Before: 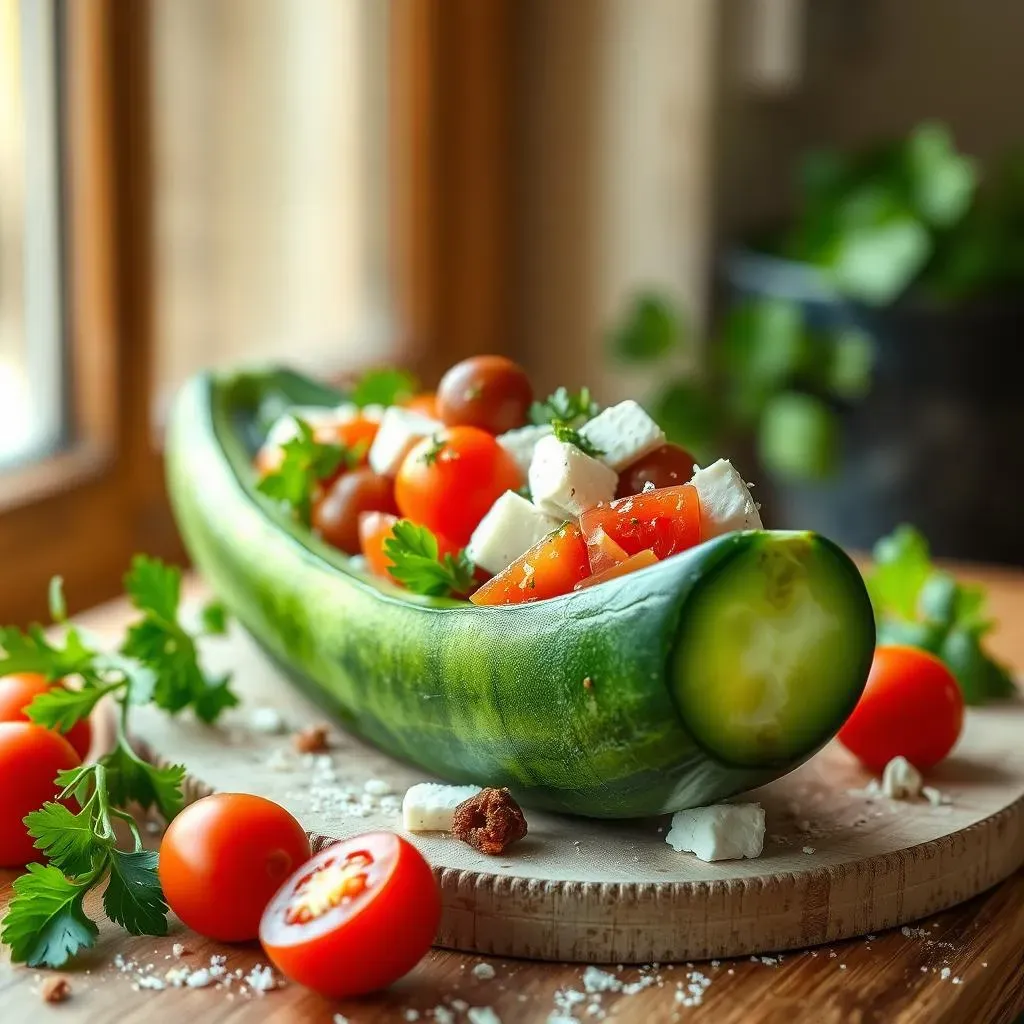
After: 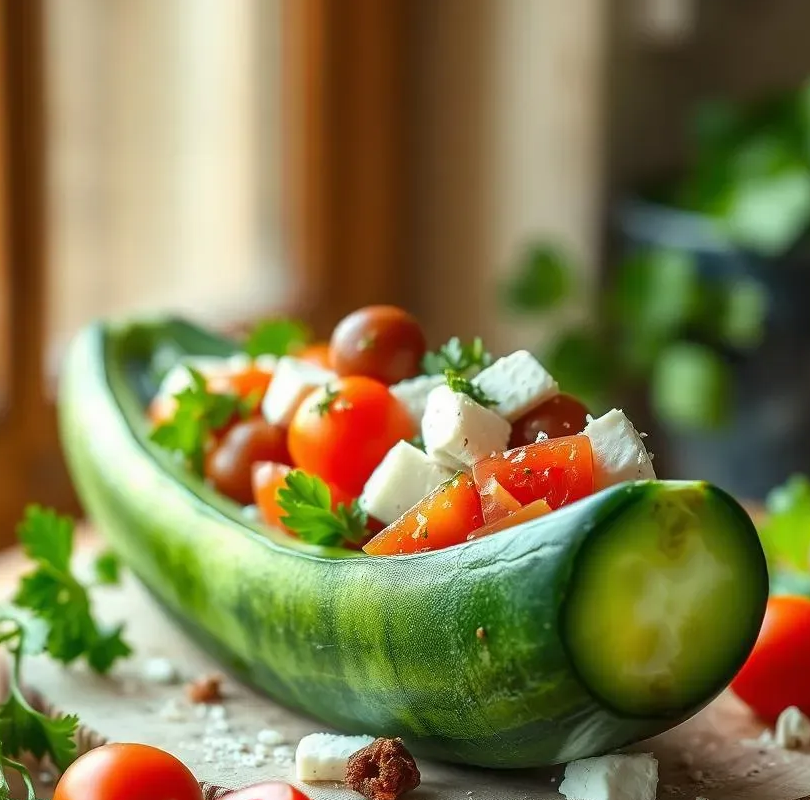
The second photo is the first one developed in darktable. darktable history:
crop and rotate: left 10.512%, top 4.98%, right 10.359%, bottom 16.879%
